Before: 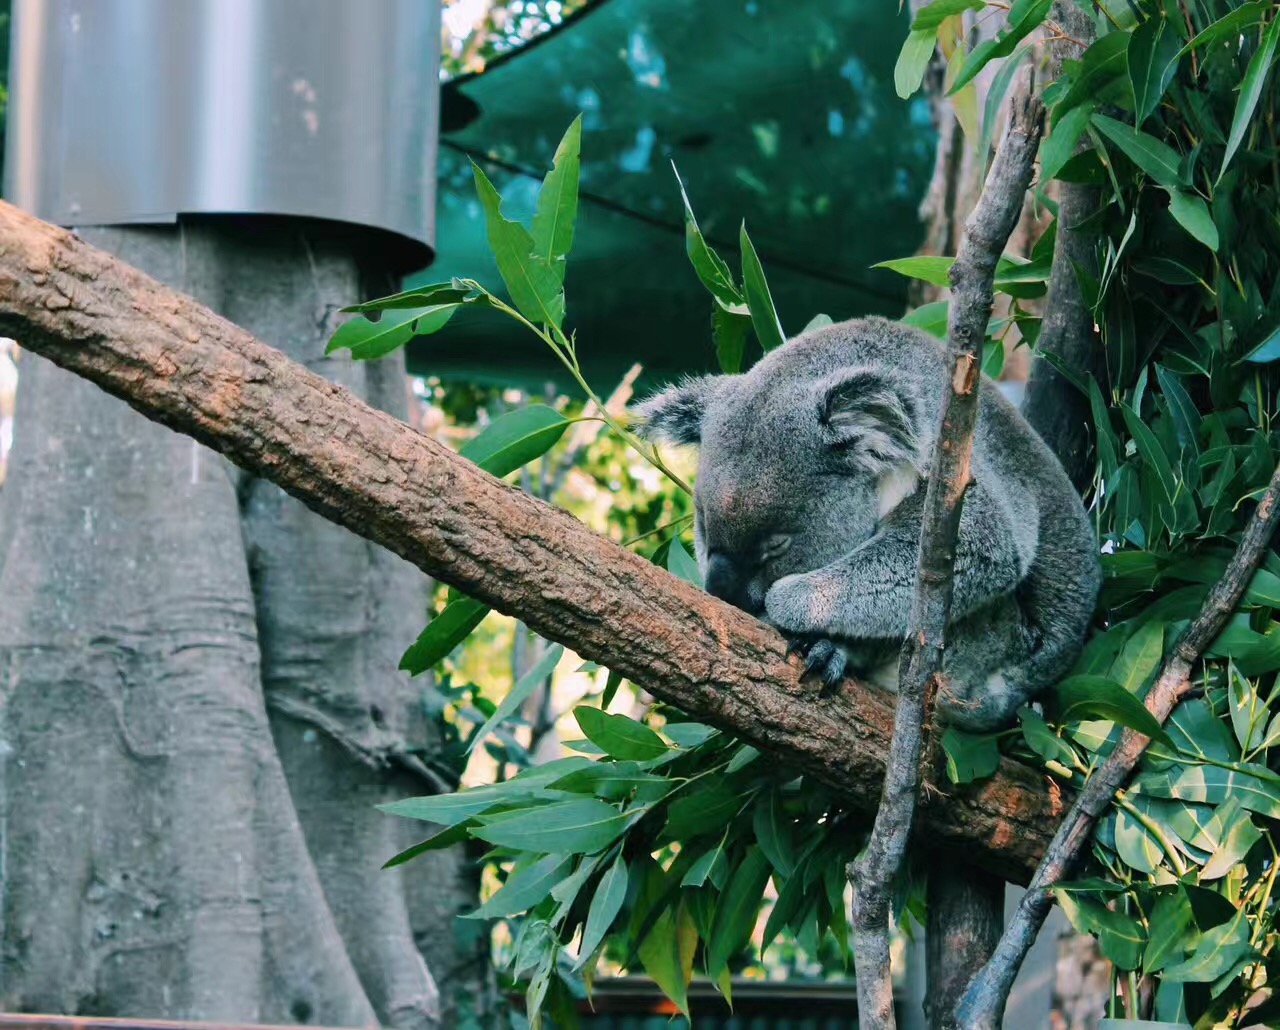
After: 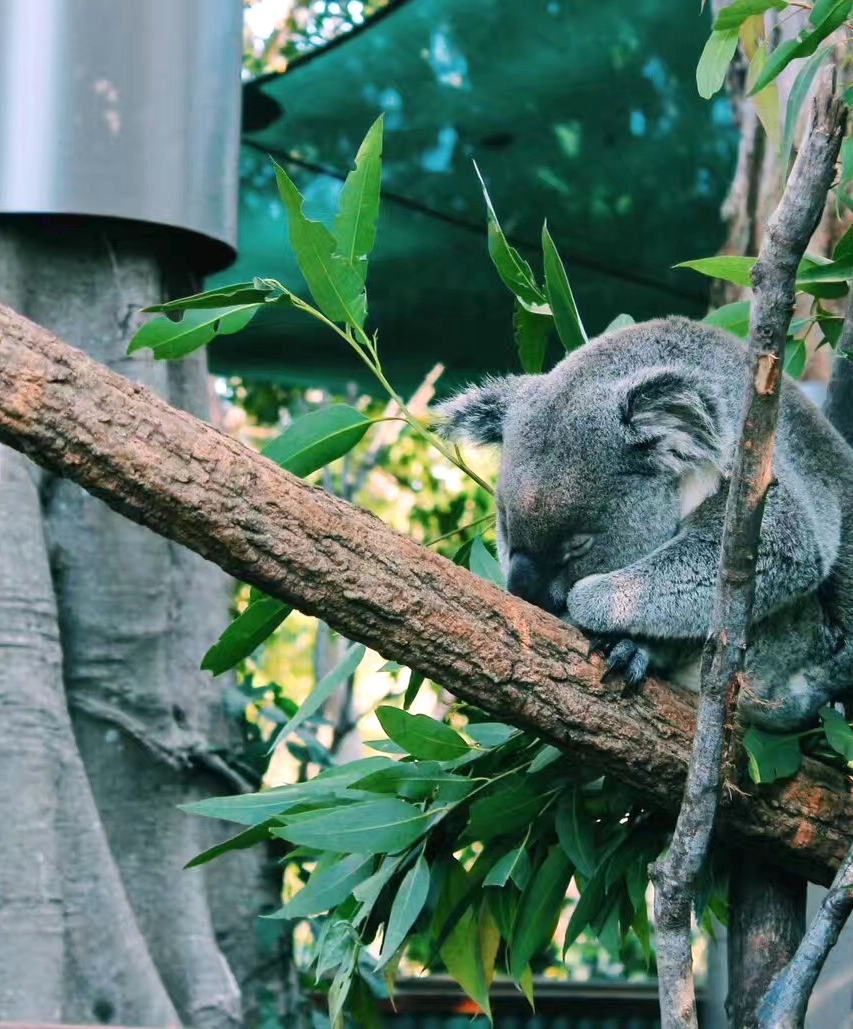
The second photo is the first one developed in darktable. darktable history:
exposure: exposure 0.197 EV, compensate exposure bias true, compensate highlight preservation false
crop and rotate: left 15.519%, right 17.786%
color calibration: gray › normalize channels true, illuminant same as pipeline (D50), adaptation none (bypass), x 0.331, y 0.333, temperature 5006.77 K, gamut compression 0.014
